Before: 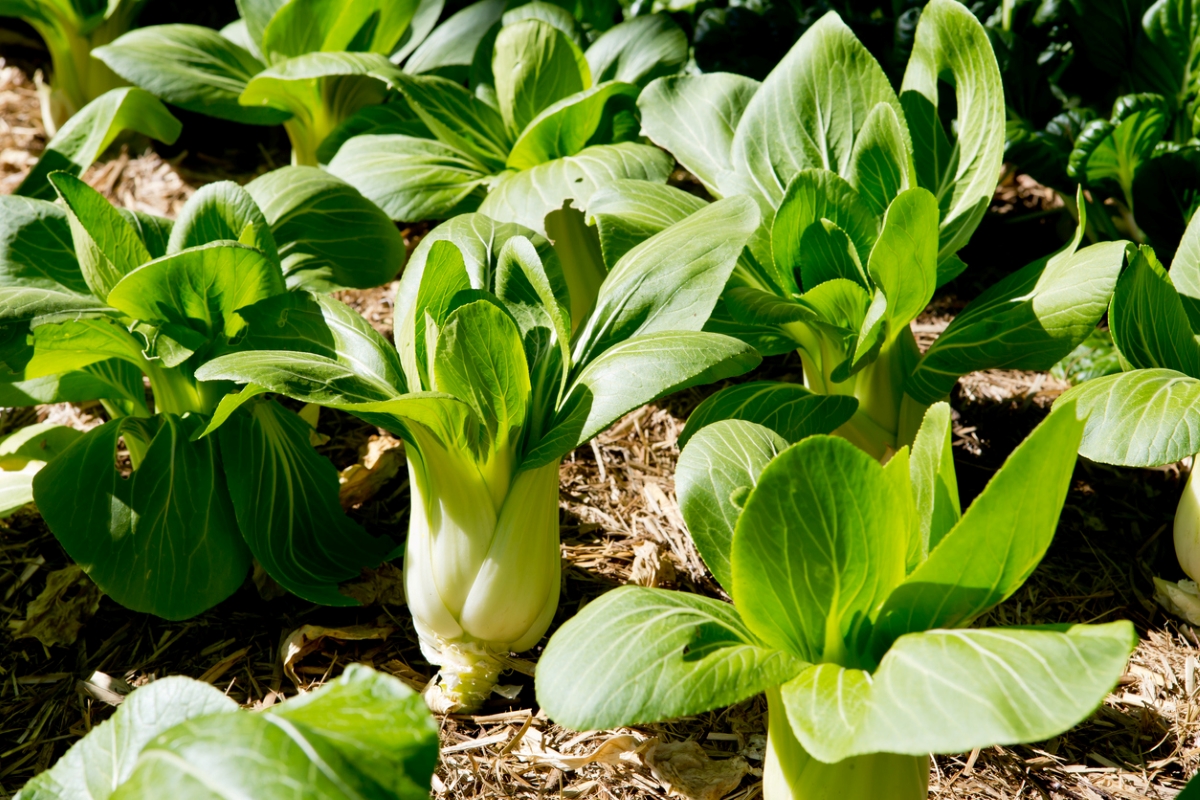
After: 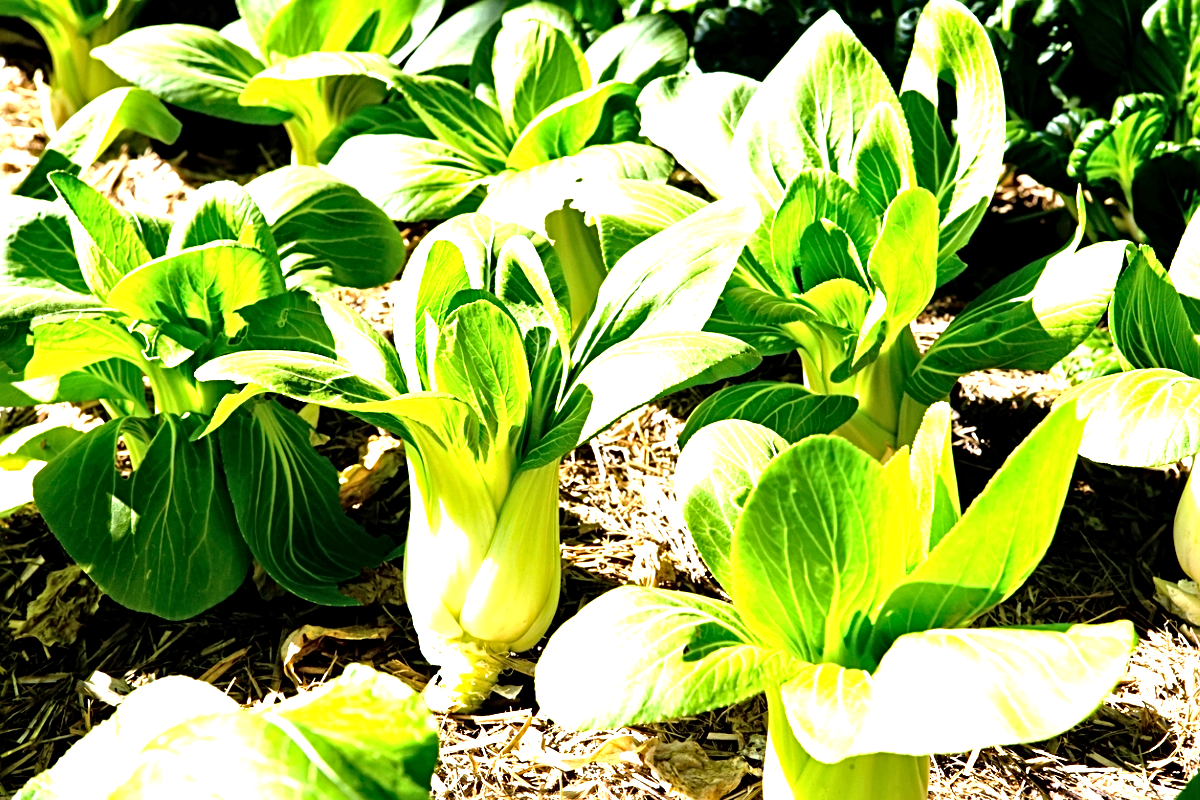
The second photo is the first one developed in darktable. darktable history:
tone equalizer: -8 EV -0.764 EV, -7 EV -0.74 EV, -6 EV -0.635 EV, -5 EV -0.4 EV, -3 EV 0.391 EV, -2 EV 0.6 EV, -1 EV 0.698 EV, +0 EV 0.727 EV
exposure: black level correction 0, exposure 1 EV, compensate exposure bias true, compensate highlight preservation false
sharpen: radius 3.122
local contrast: mode bilateral grid, contrast 28, coarseness 16, detail 116%, midtone range 0.2
